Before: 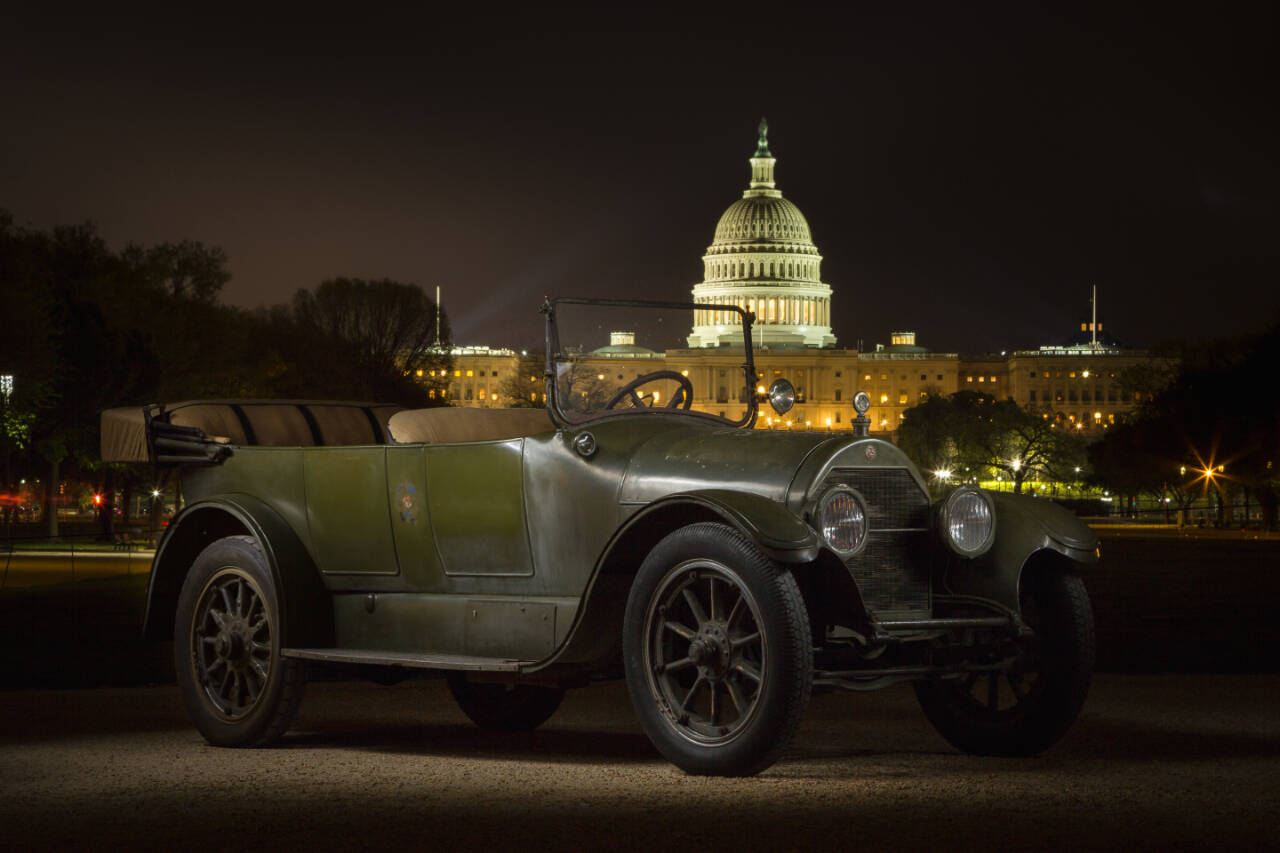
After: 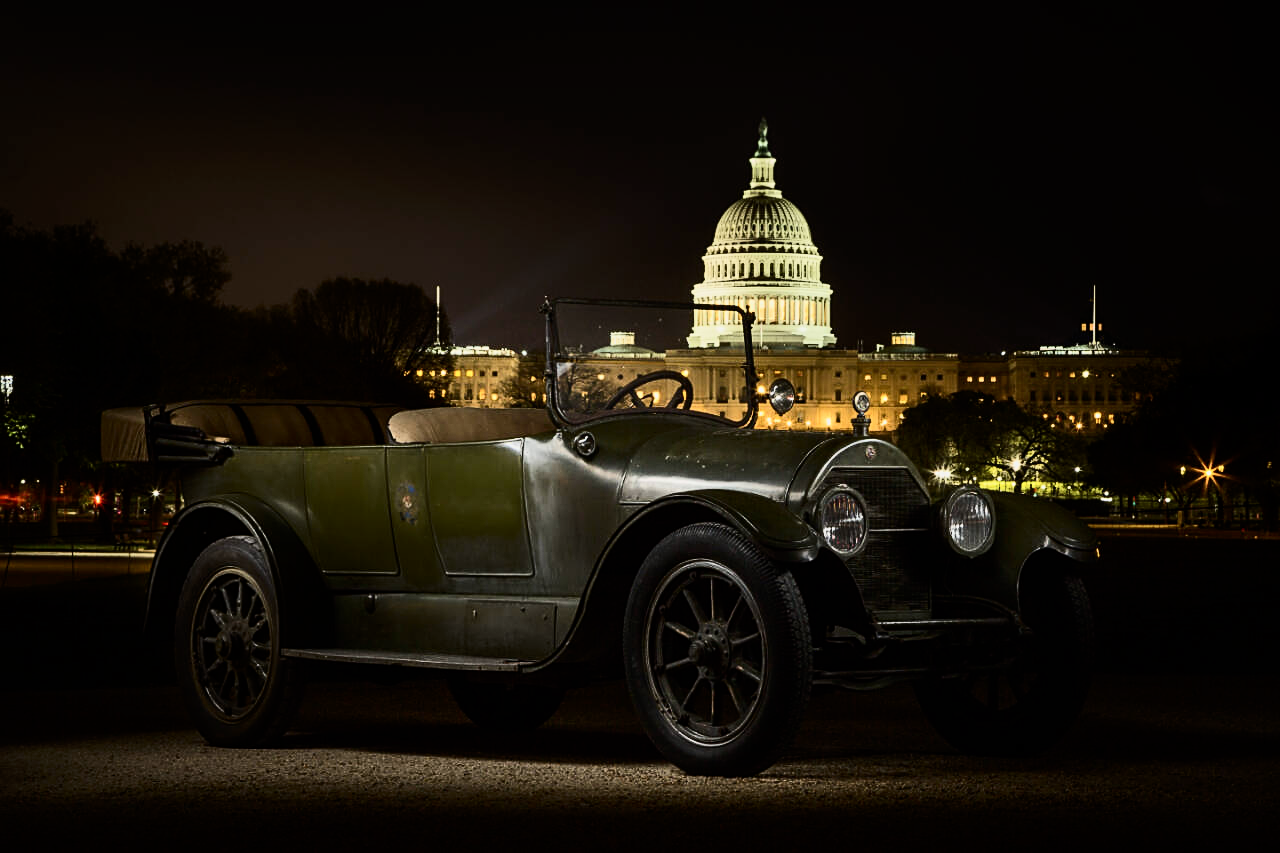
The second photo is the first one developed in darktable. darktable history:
contrast brightness saturation: contrast 0.39, brightness 0.1
sharpen: on, module defaults
filmic rgb: black relative exposure -7.65 EV, white relative exposure 4.56 EV, hardness 3.61, color science v6 (2022)
